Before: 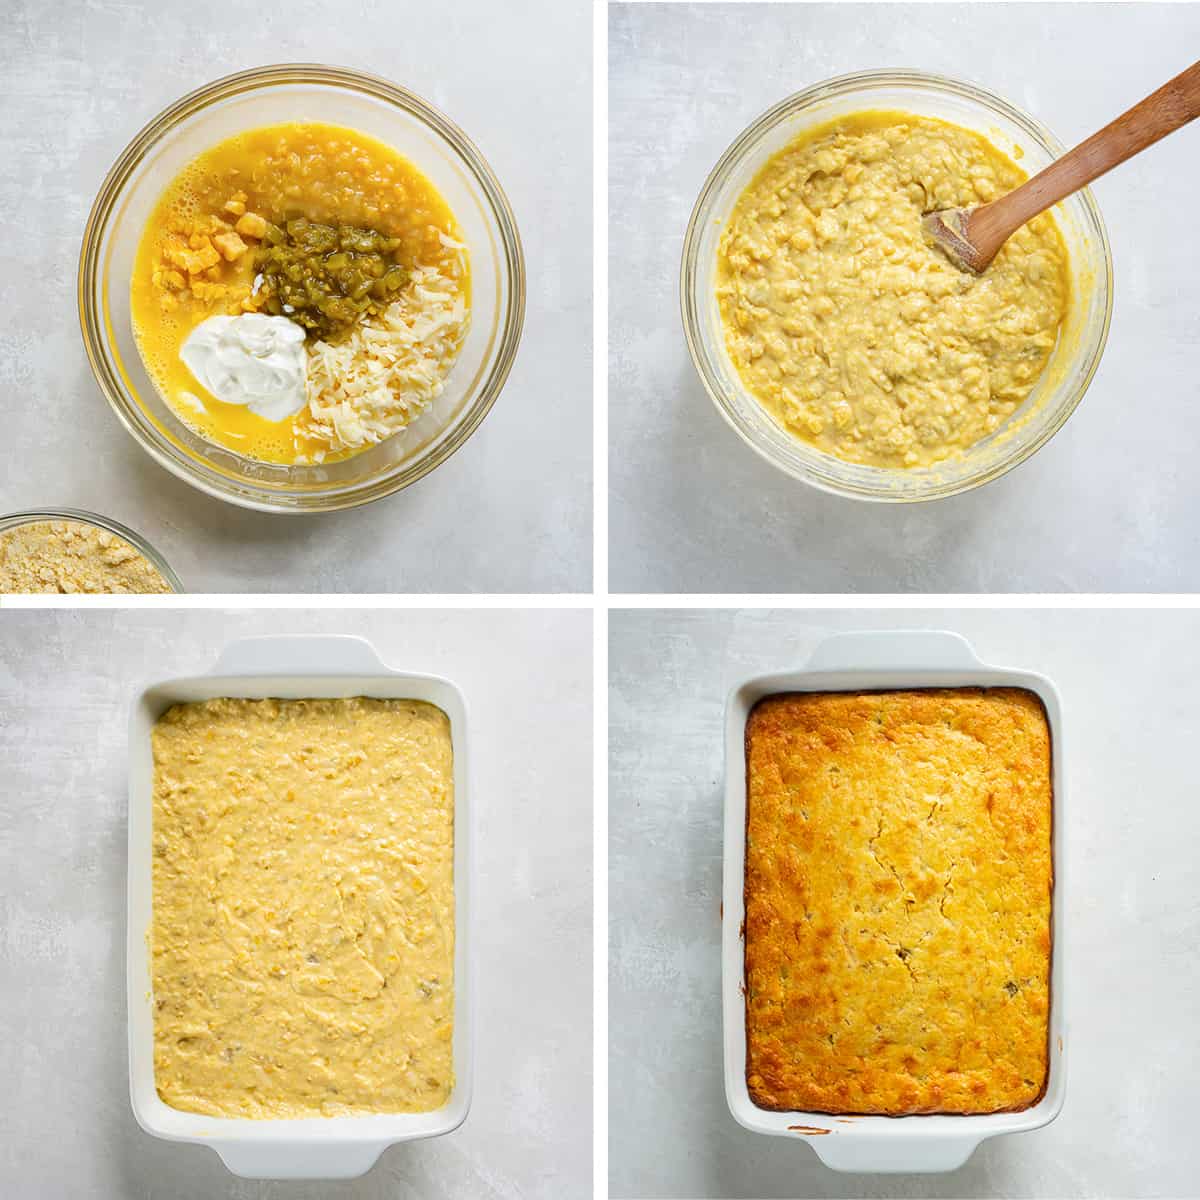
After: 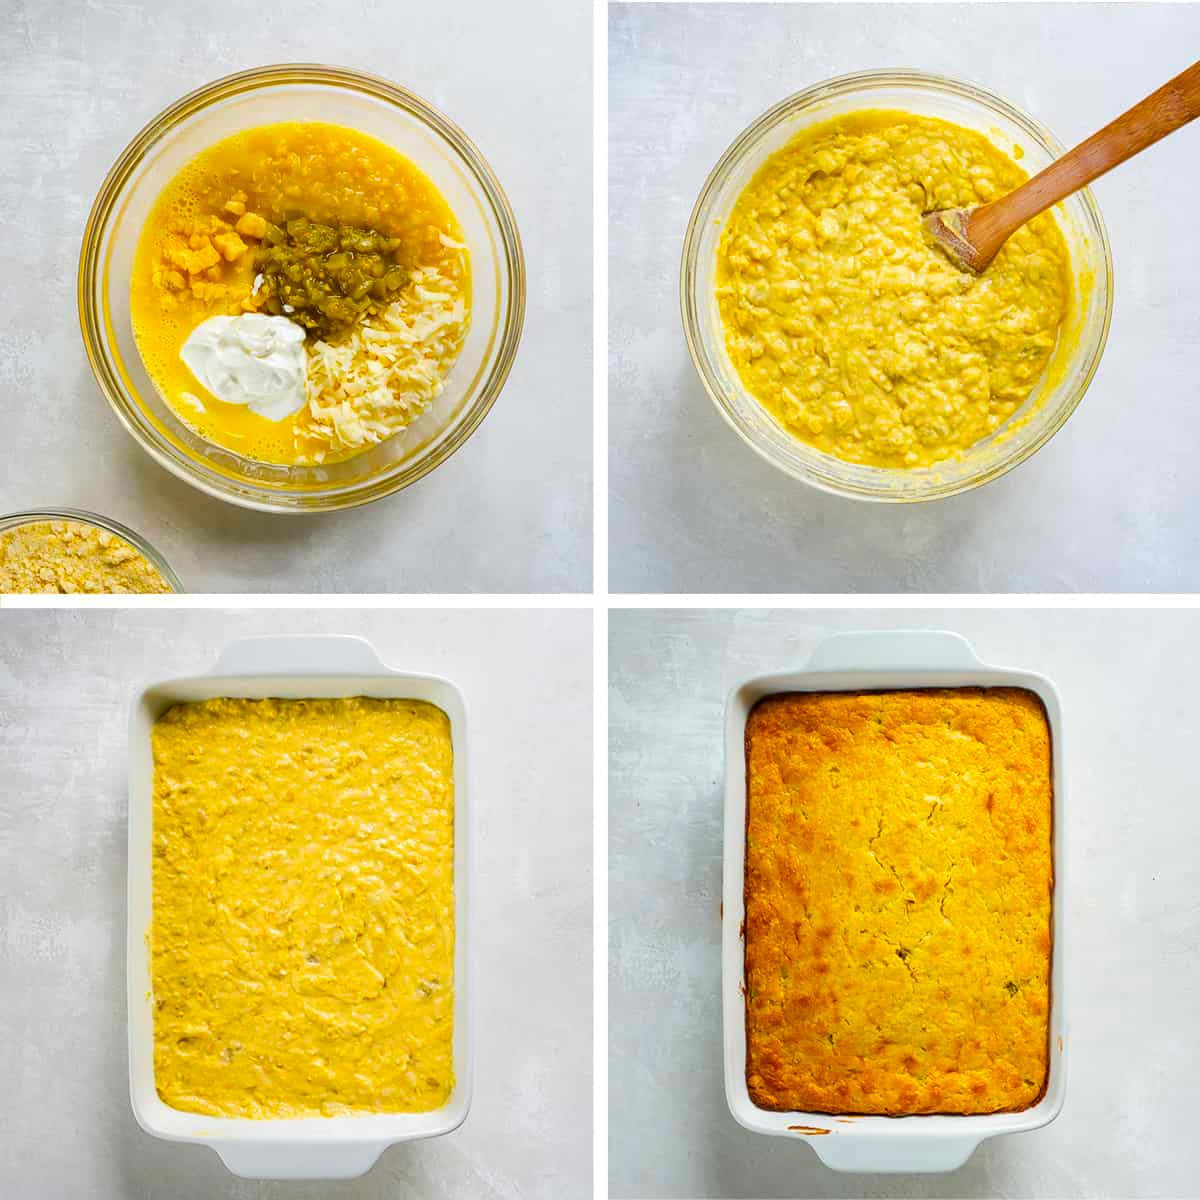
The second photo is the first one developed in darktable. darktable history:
tone equalizer: on, module defaults
color balance rgb: linear chroma grading › global chroma 15%, perceptual saturation grading › global saturation 30%
